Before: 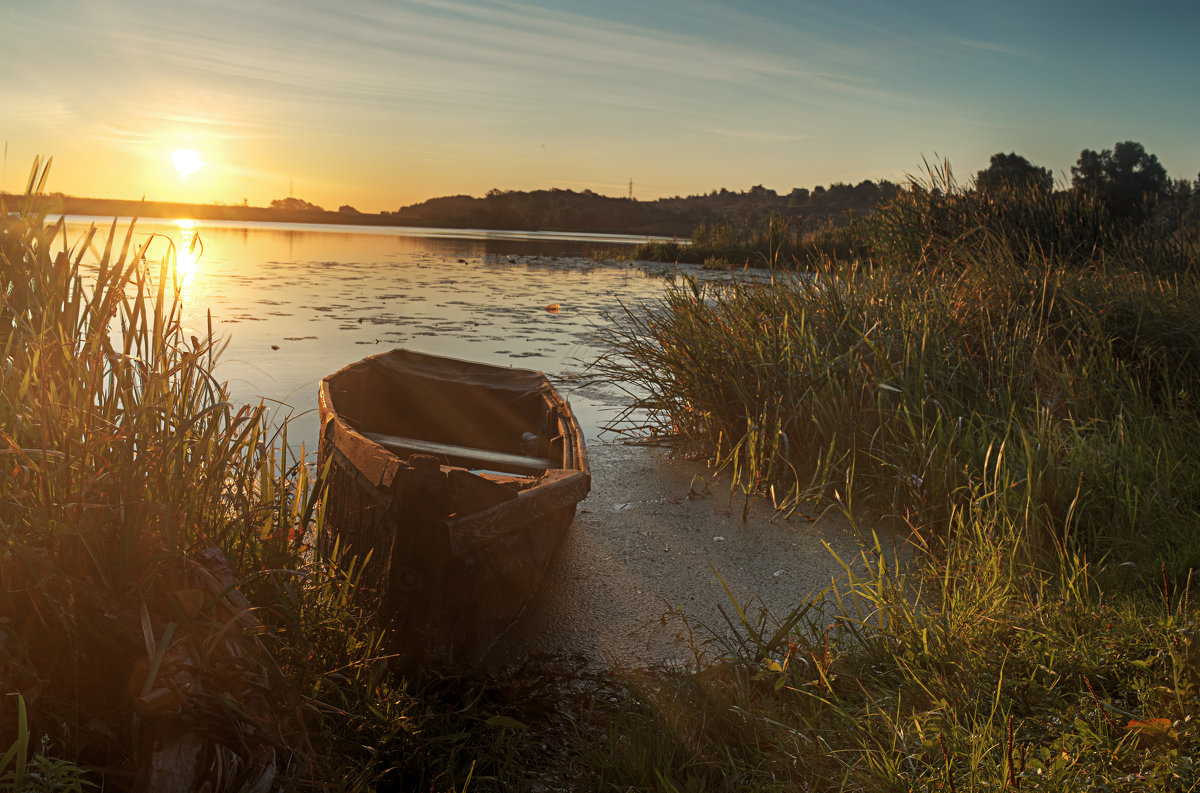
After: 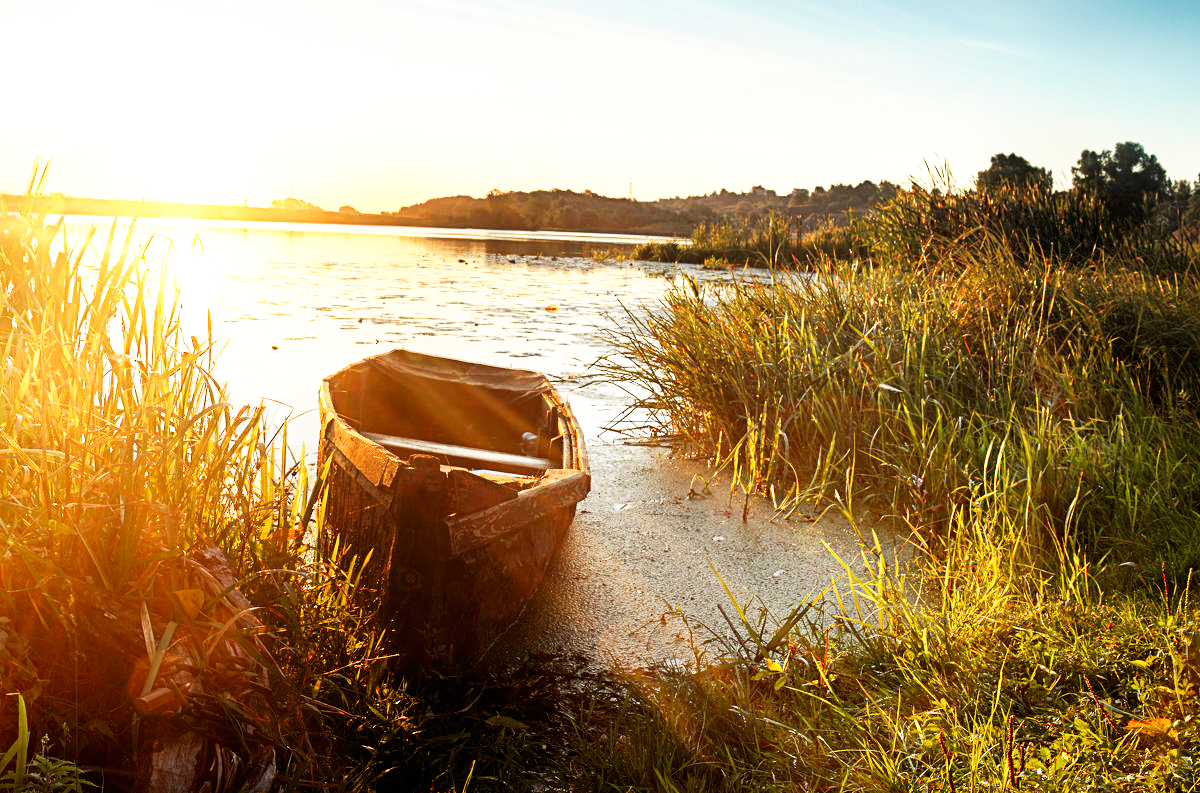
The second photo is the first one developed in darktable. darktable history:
base curve: curves: ch0 [(0, 0) (0.007, 0.004) (0.027, 0.03) (0.046, 0.07) (0.207, 0.54) (0.442, 0.872) (0.673, 0.972) (1, 1)], preserve colors none
exposure: exposure 1.092 EV, compensate highlight preservation false
